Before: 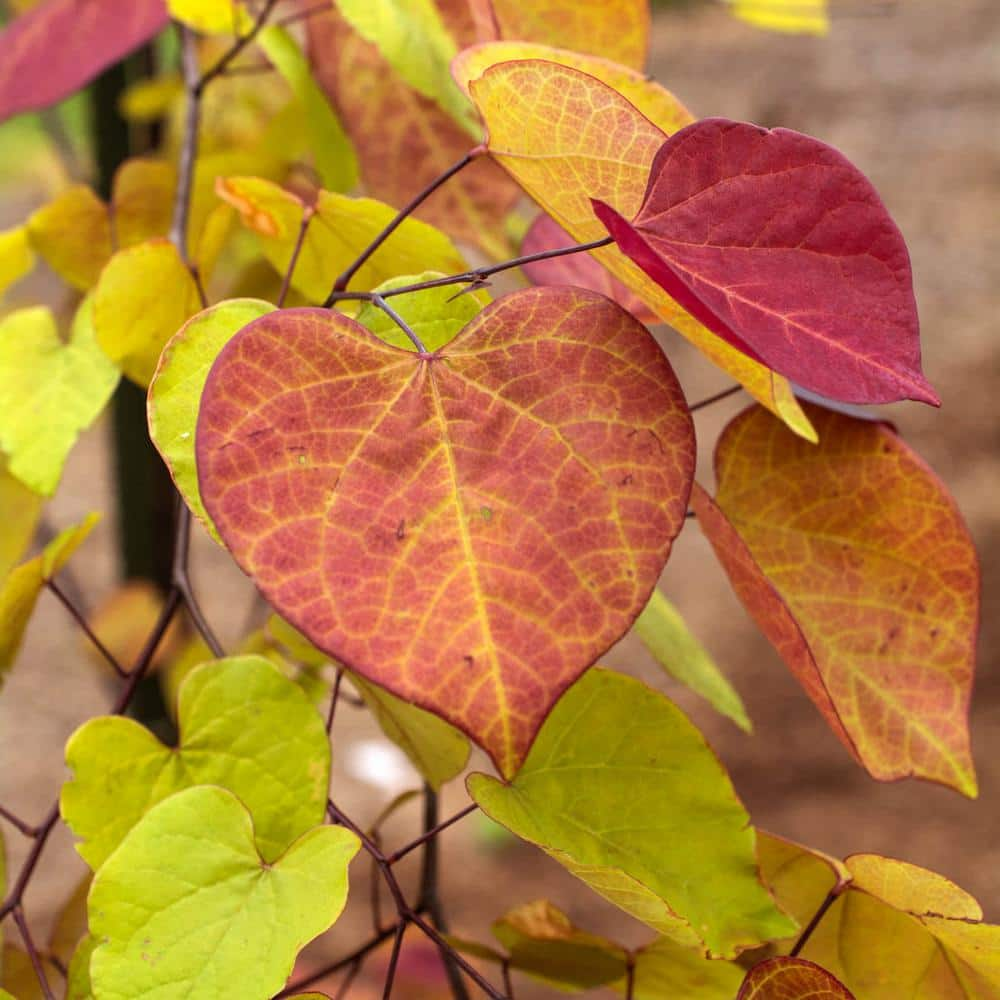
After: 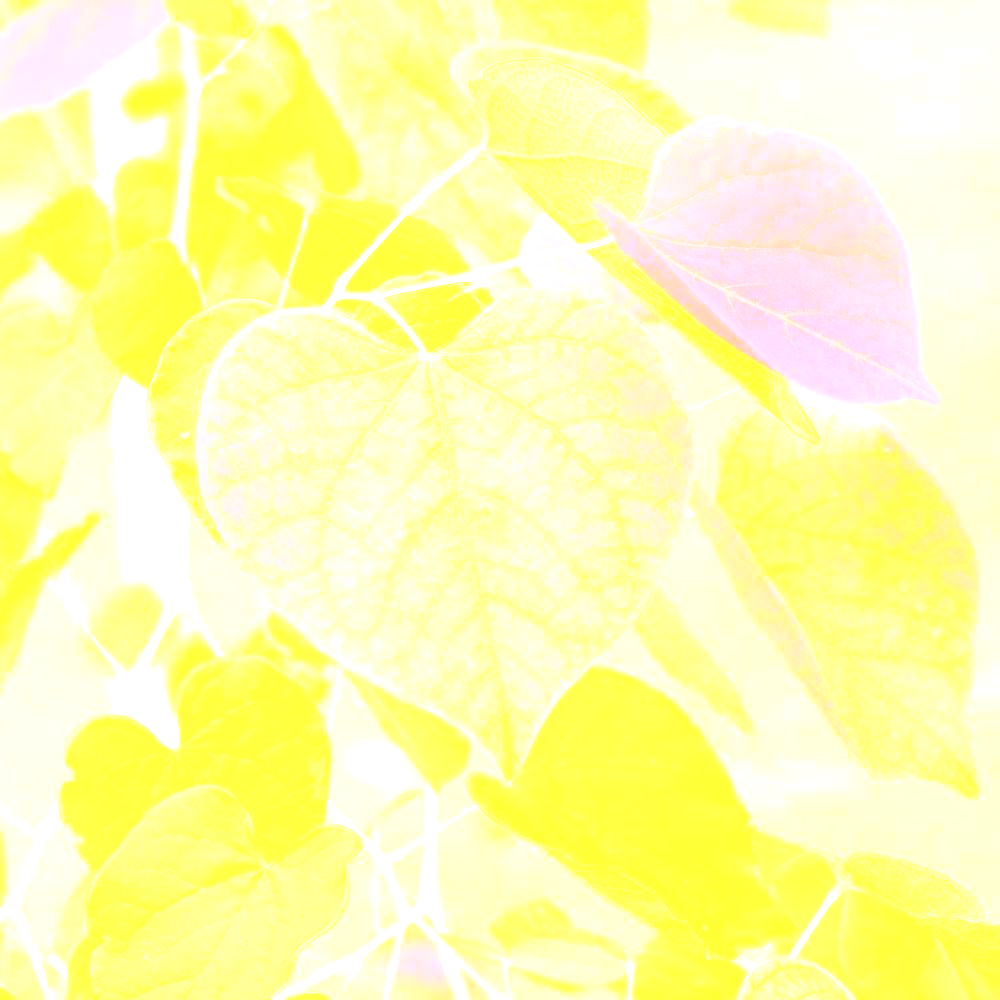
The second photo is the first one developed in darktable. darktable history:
white balance: emerald 1
base curve: curves: ch0 [(0, 0) (0, 0.001) (0.001, 0.001) (0.004, 0.002) (0.007, 0.004) (0.015, 0.013) (0.033, 0.045) (0.052, 0.096) (0.075, 0.17) (0.099, 0.241) (0.163, 0.42) (0.219, 0.55) (0.259, 0.616) (0.327, 0.722) (0.365, 0.765) (0.522, 0.873) (0.547, 0.881) (0.689, 0.919) (0.826, 0.952) (1, 1)], preserve colors none
bloom: size 25%, threshold 5%, strength 90%
